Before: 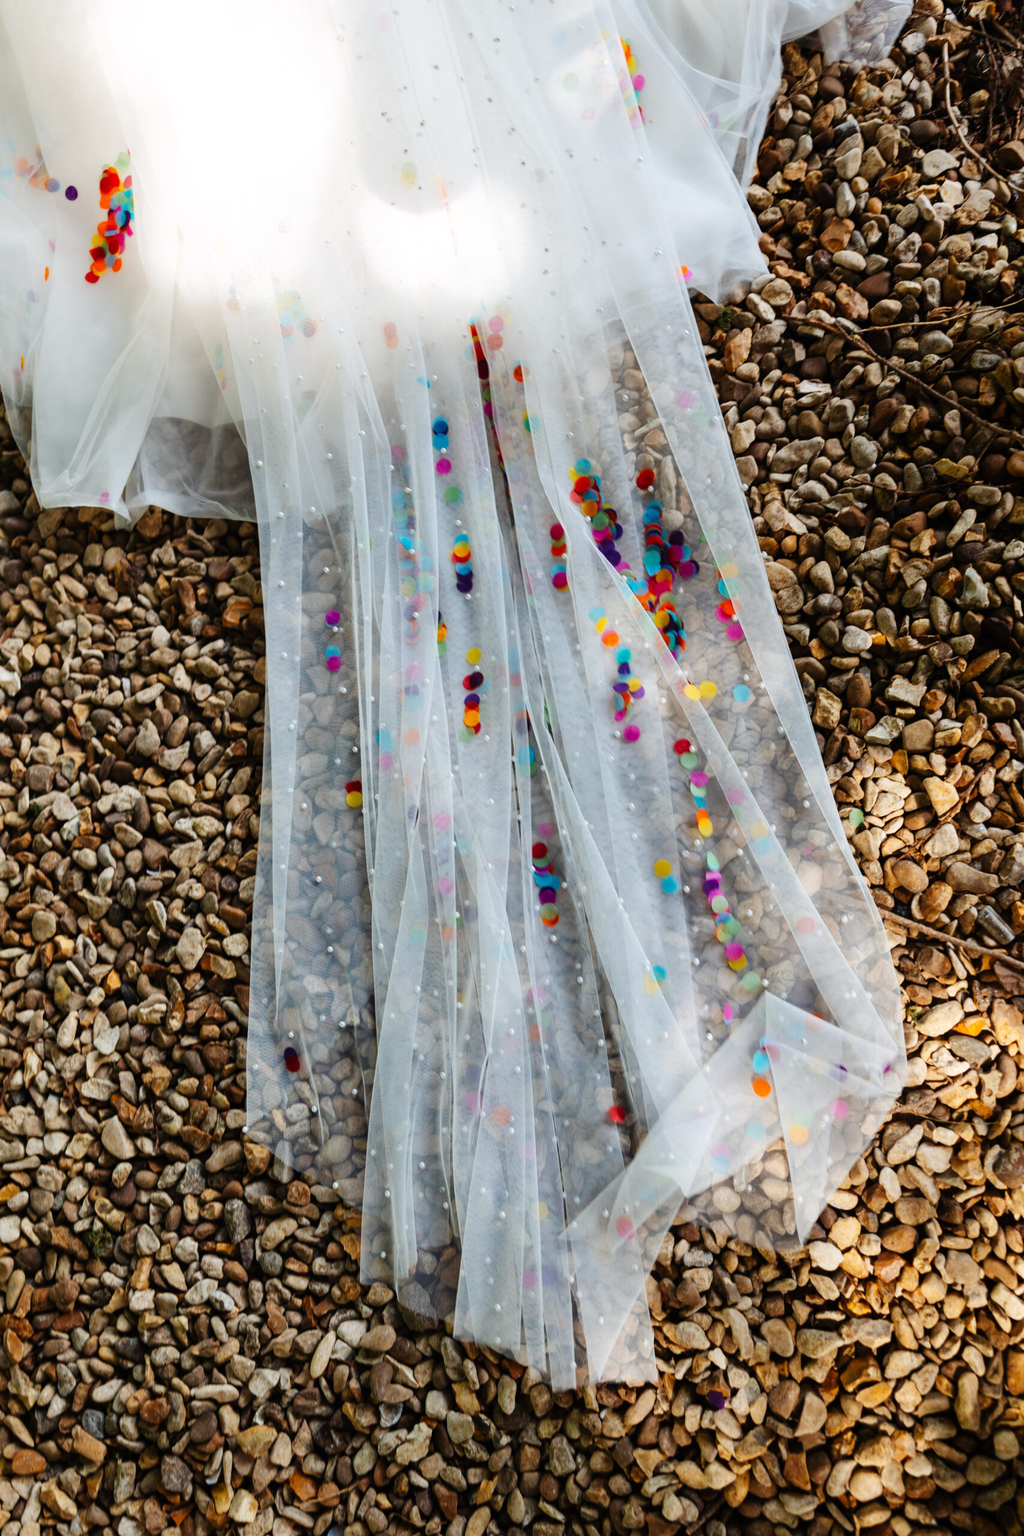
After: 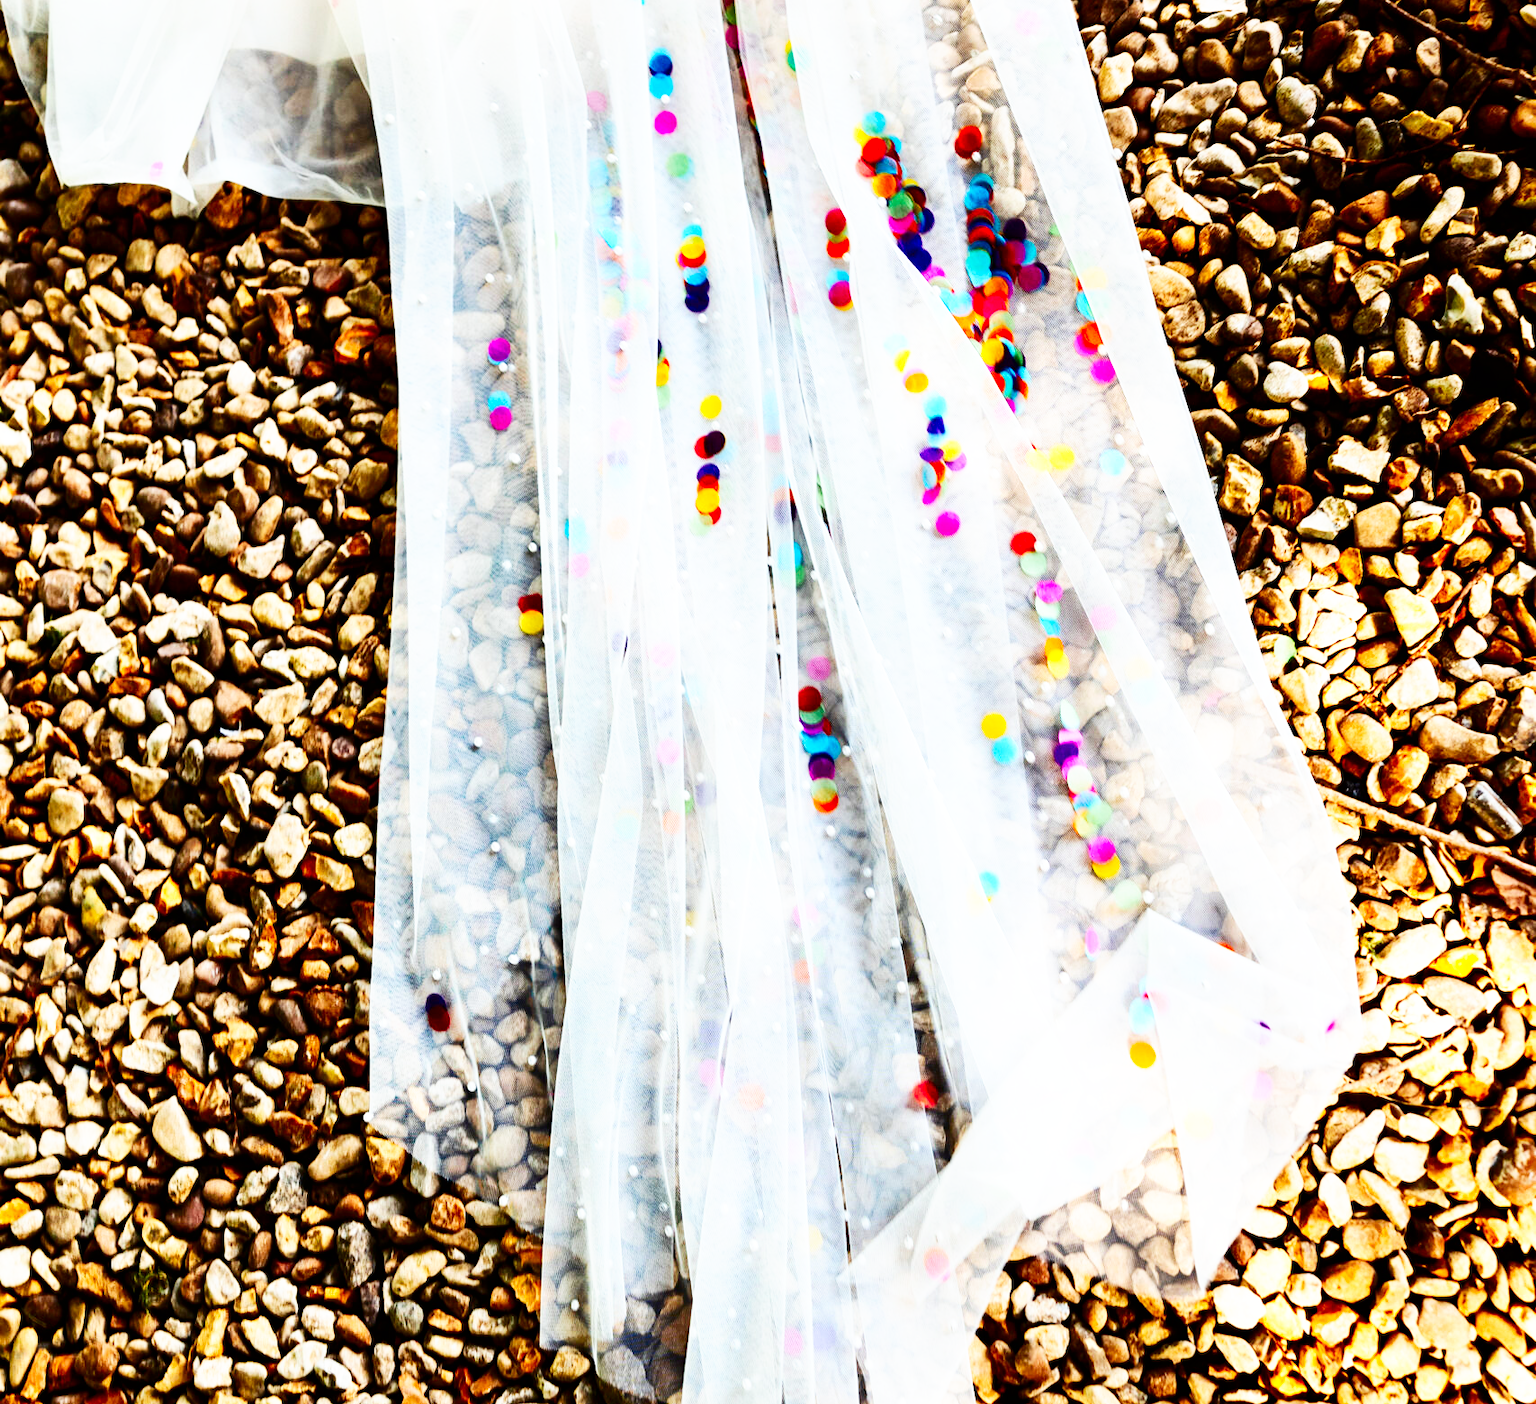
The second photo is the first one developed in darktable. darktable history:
exposure: exposure 0.298 EV, compensate highlight preservation false
contrast brightness saturation: contrast 0.195, brightness -0.107, saturation 0.208
crop and rotate: top 25.07%, bottom 13.936%
base curve: curves: ch0 [(0, 0) (0.007, 0.004) (0.027, 0.03) (0.046, 0.07) (0.207, 0.54) (0.442, 0.872) (0.673, 0.972) (1, 1)], preserve colors none
